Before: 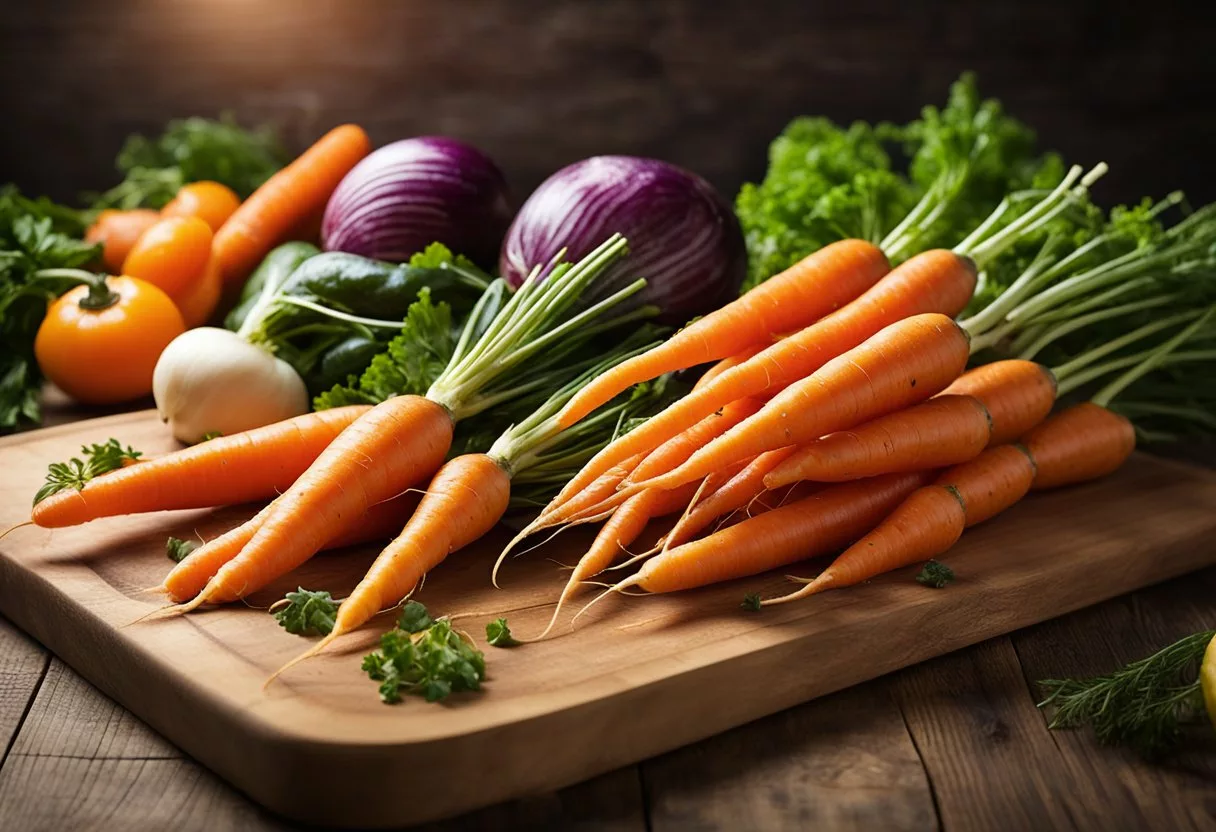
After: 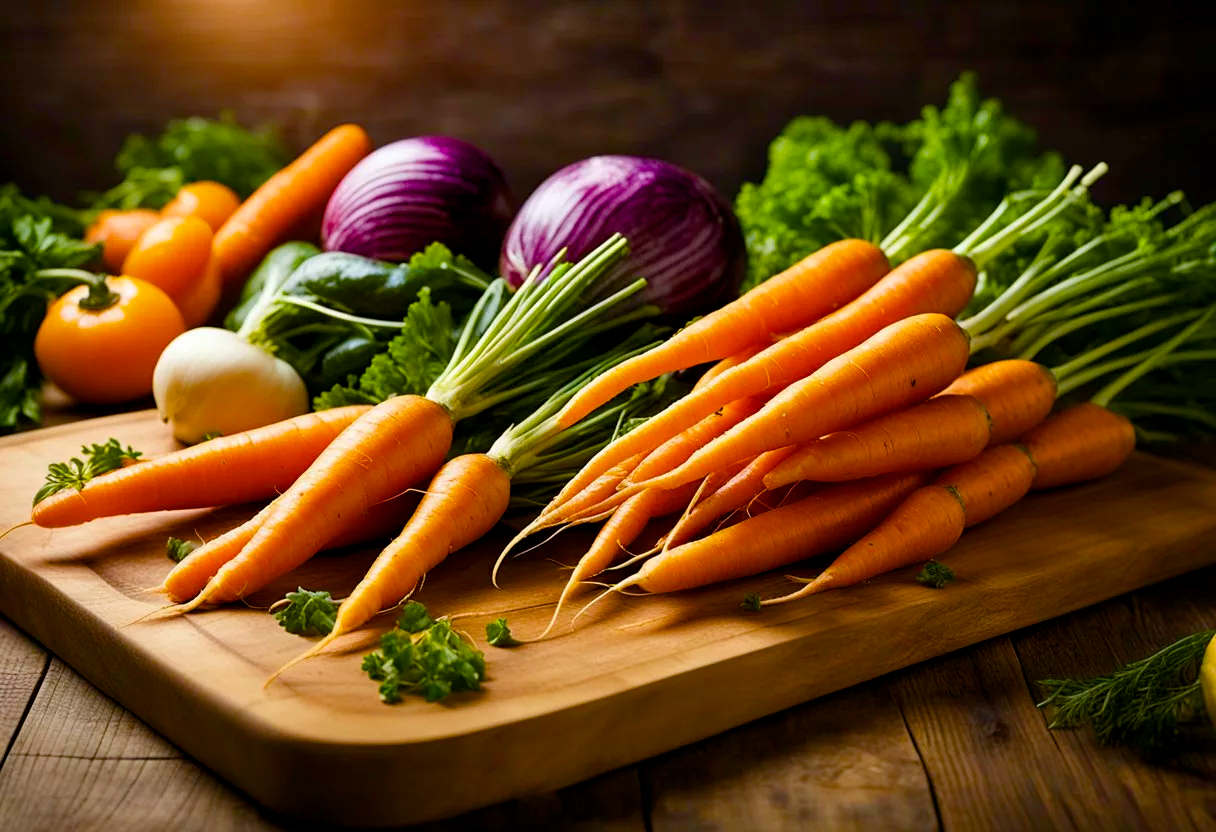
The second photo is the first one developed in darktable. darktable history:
levels: gray 50.71%
color balance rgb: global offset › luminance -0.267%, perceptual saturation grading › global saturation 20%, perceptual saturation grading › highlights -24.857%, perceptual saturation grading › shadows 24.549%, global vibrance 50.585%
